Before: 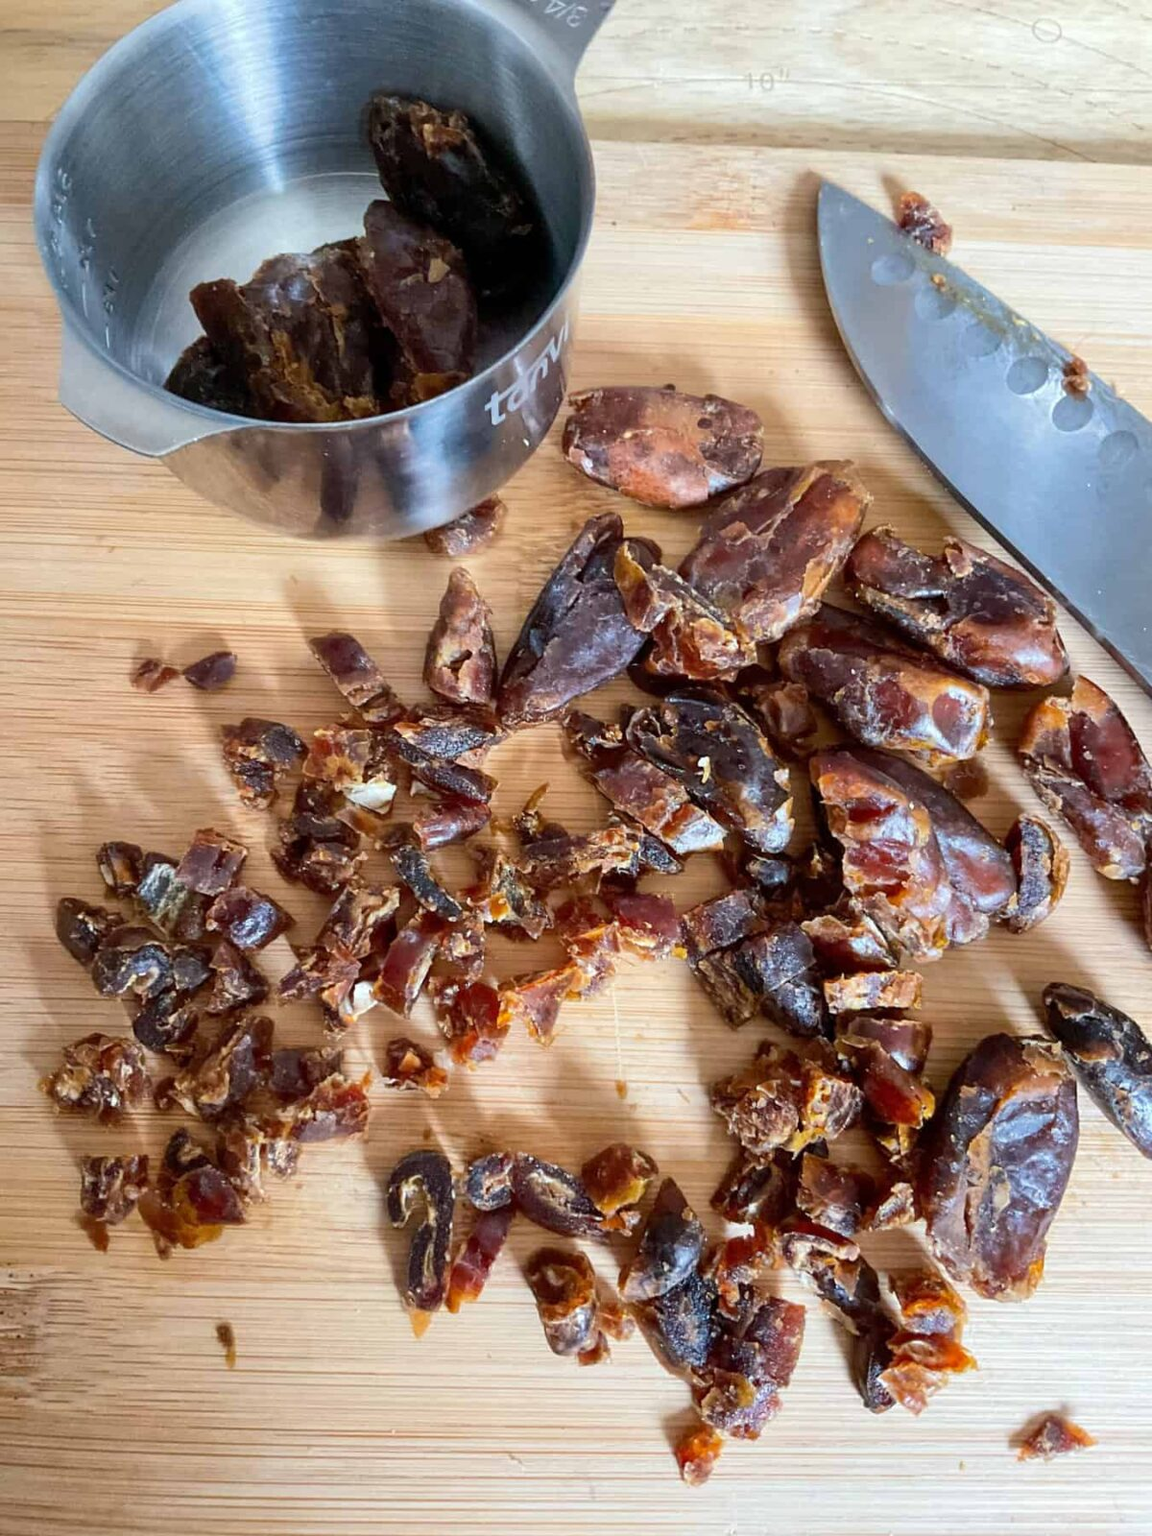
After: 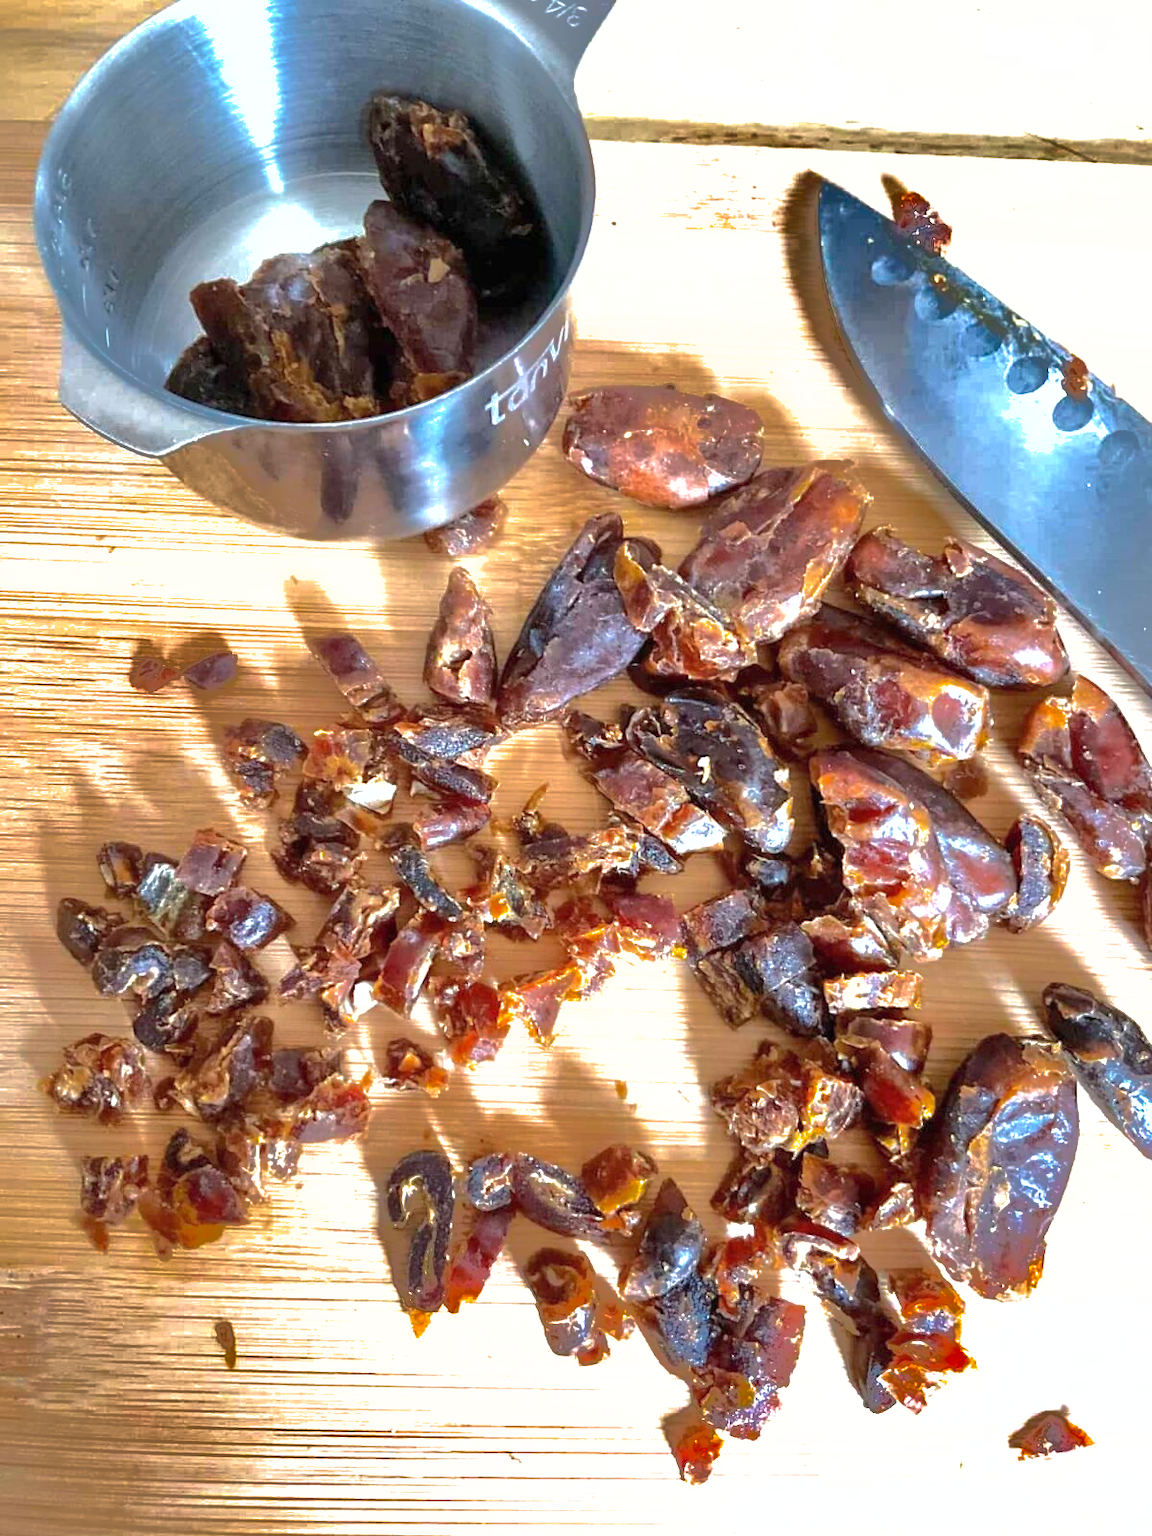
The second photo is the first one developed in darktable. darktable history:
exposure: black level correction 0, exposure 0.898 EV, compensate highlight preservation false
shadows and highlights: shadows 38.9, highlights -75.11
